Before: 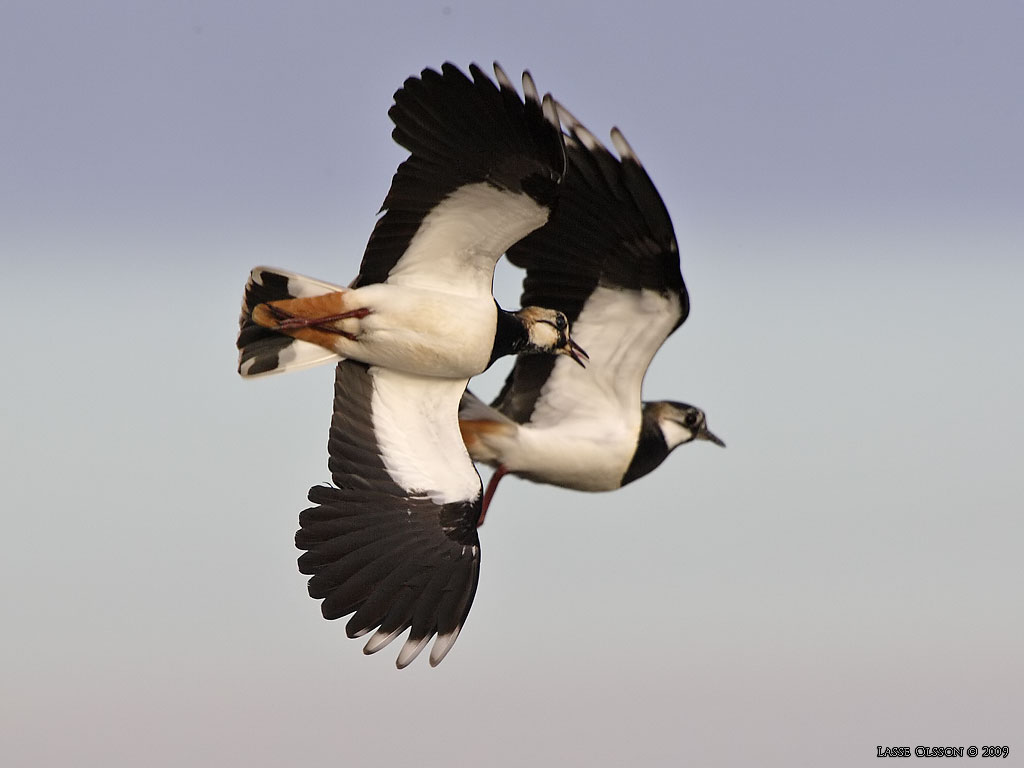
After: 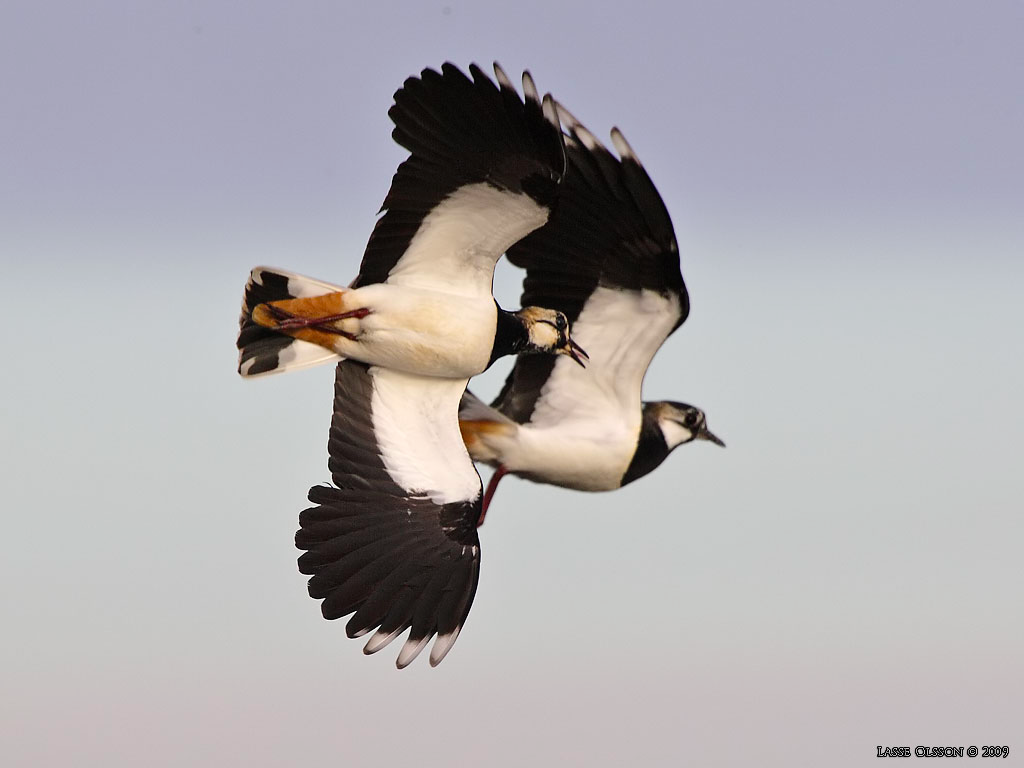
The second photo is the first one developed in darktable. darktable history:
tone curve: curves: ch0 [(0, 0.003) (0.117, 0.101) (0.257, 0.246) (0.408, 0.432) (0.611, 0.653) (0.824, 0.846) (1, 1)]; ch1 [(0, 0) (0.227, 0.197) (0.405, 0.421) (0.501, 0.501) (0.522, 0.53) (0.563, 0.572) (0.589, 0.611) (0.699, 0.709) (0.976, 0.992)]; ch2 [(0, 0) (0.208, 0.176) (0.377, 0.38) (0.5, 0.5) (0.537, 0.534) (0.571, 0.576) (0.681, 0.746) (1, 1)], color space Lab, independent channels, preserve colors none
